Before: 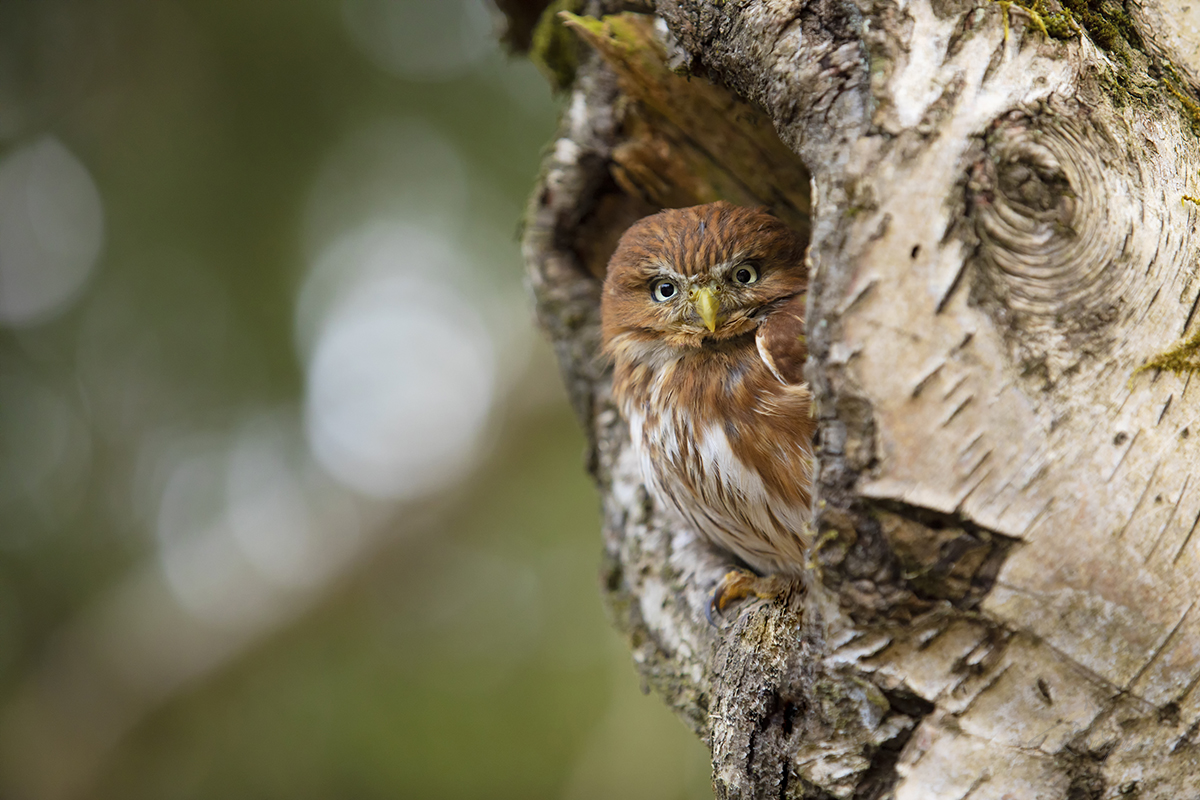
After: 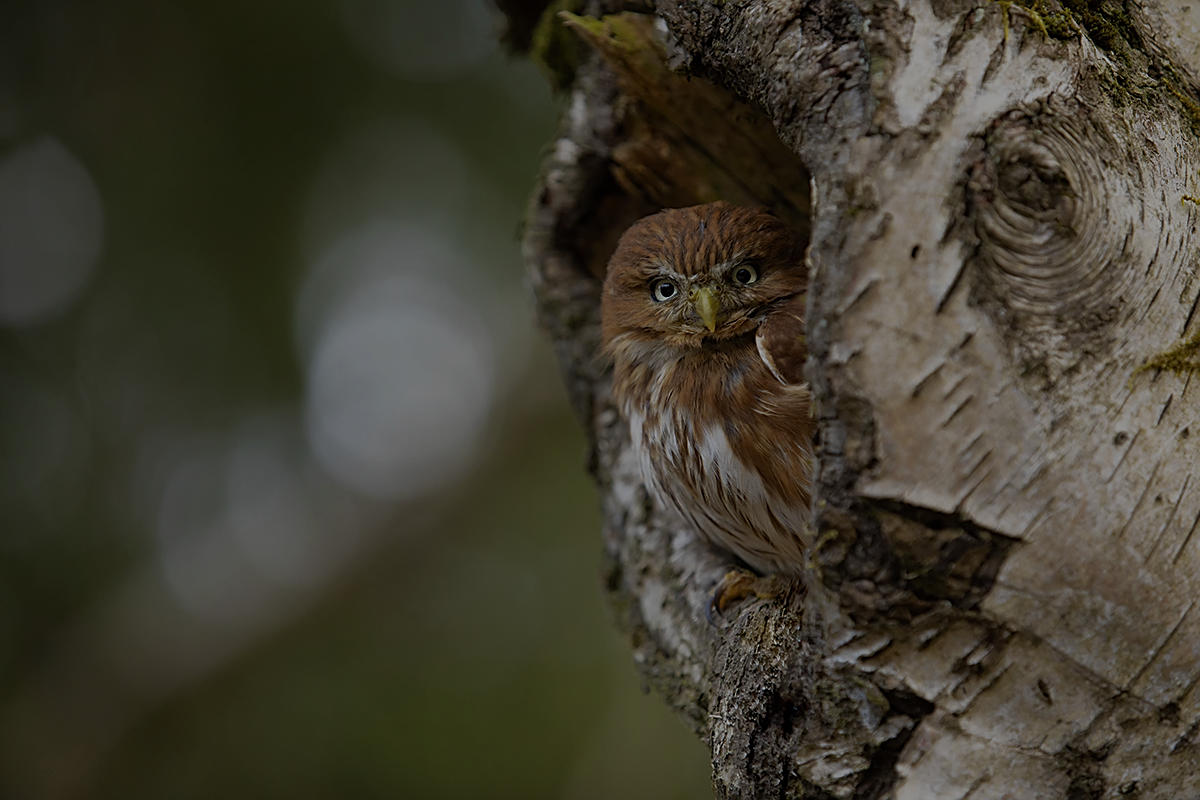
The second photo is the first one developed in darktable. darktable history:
tone equalizer: -8 EV -1.97 EV, -7 EV -1.96 EV, -6 EV -1.97 EV, -5 EV -1.98 EV, -4 EV -1.97 EV, -3 EV -1.98 EV, -2 EV -1.99 EV, -1 EV -1.62 EV, +0 EV -1.97 EV, edges refinement/feathering 500, mask exposure compensation -1.57 EV, preserve details no
sharpen: on, module defaults
